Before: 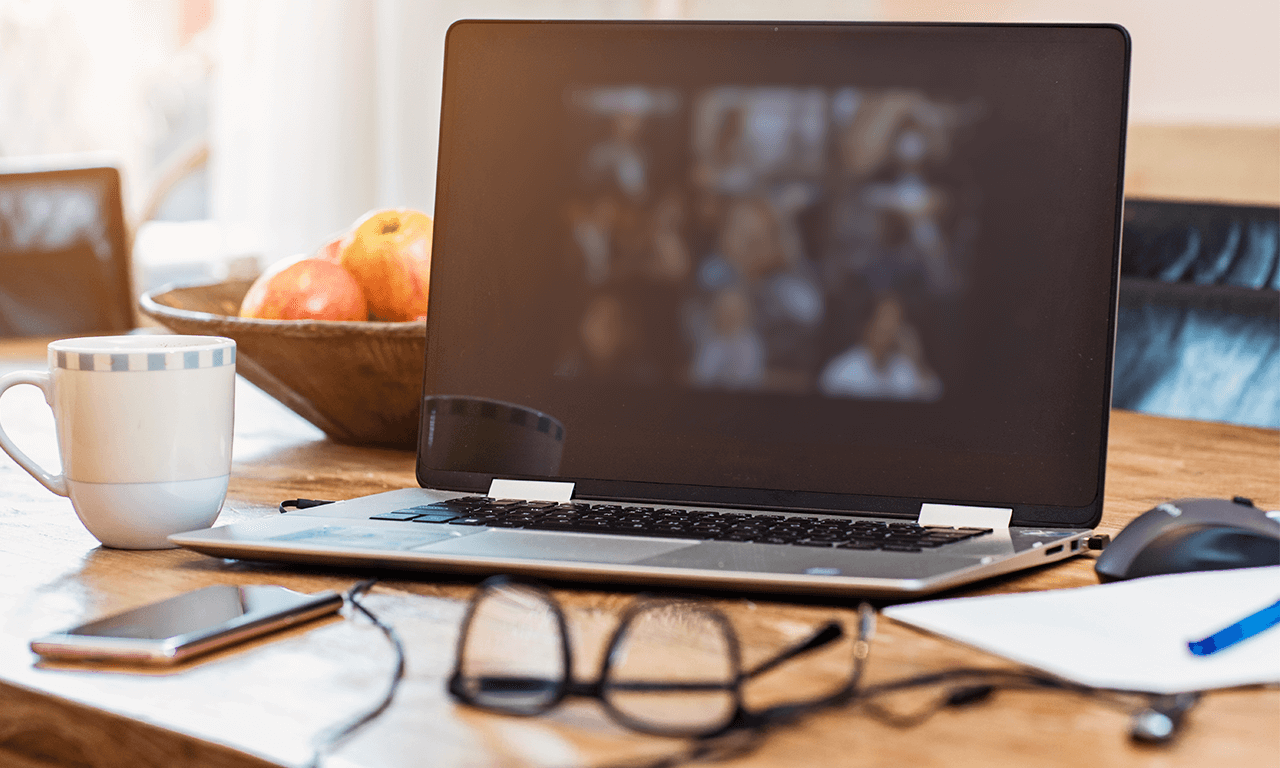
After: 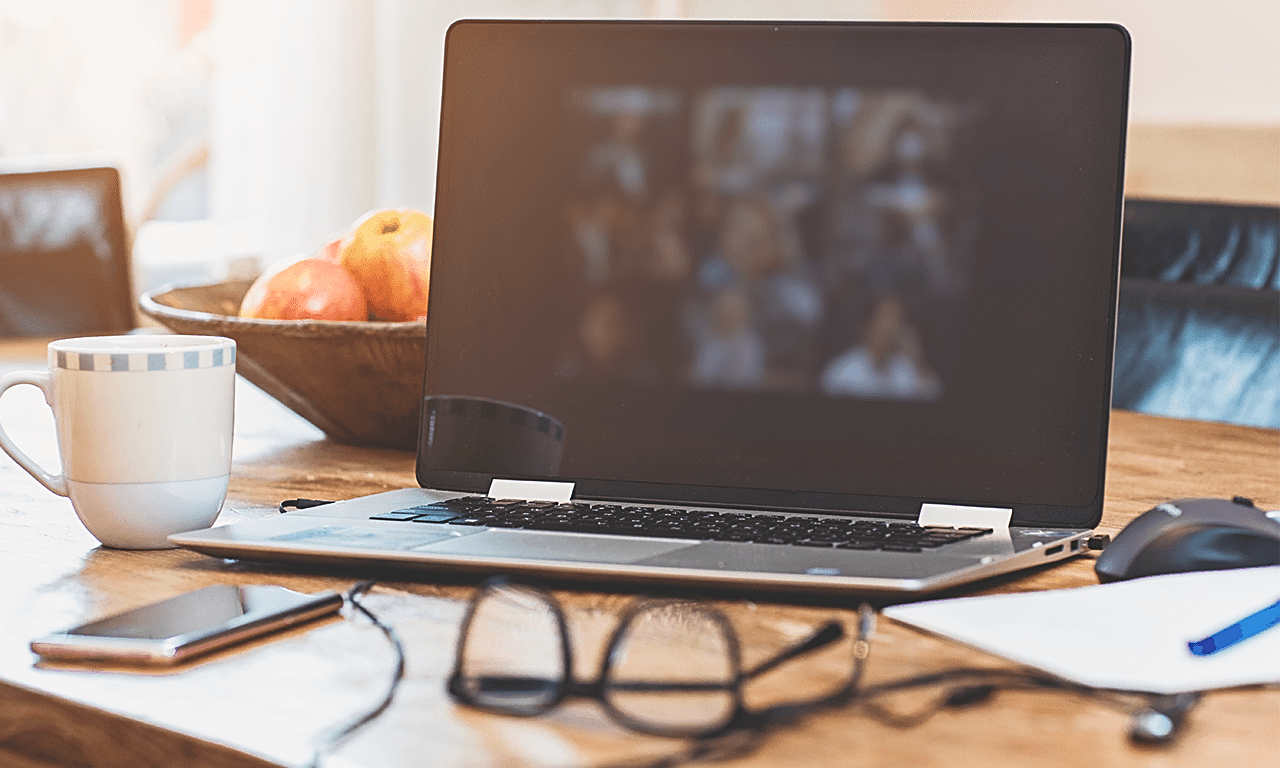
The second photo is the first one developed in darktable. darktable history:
exposure: black level correction -0.025, exposure -0.117 EV
shadows and highlights: shadows 1.35, highlights 39.17
levels: white 99.9%, levels [0, 0.498, 1]
sharpen: on, module defaults
